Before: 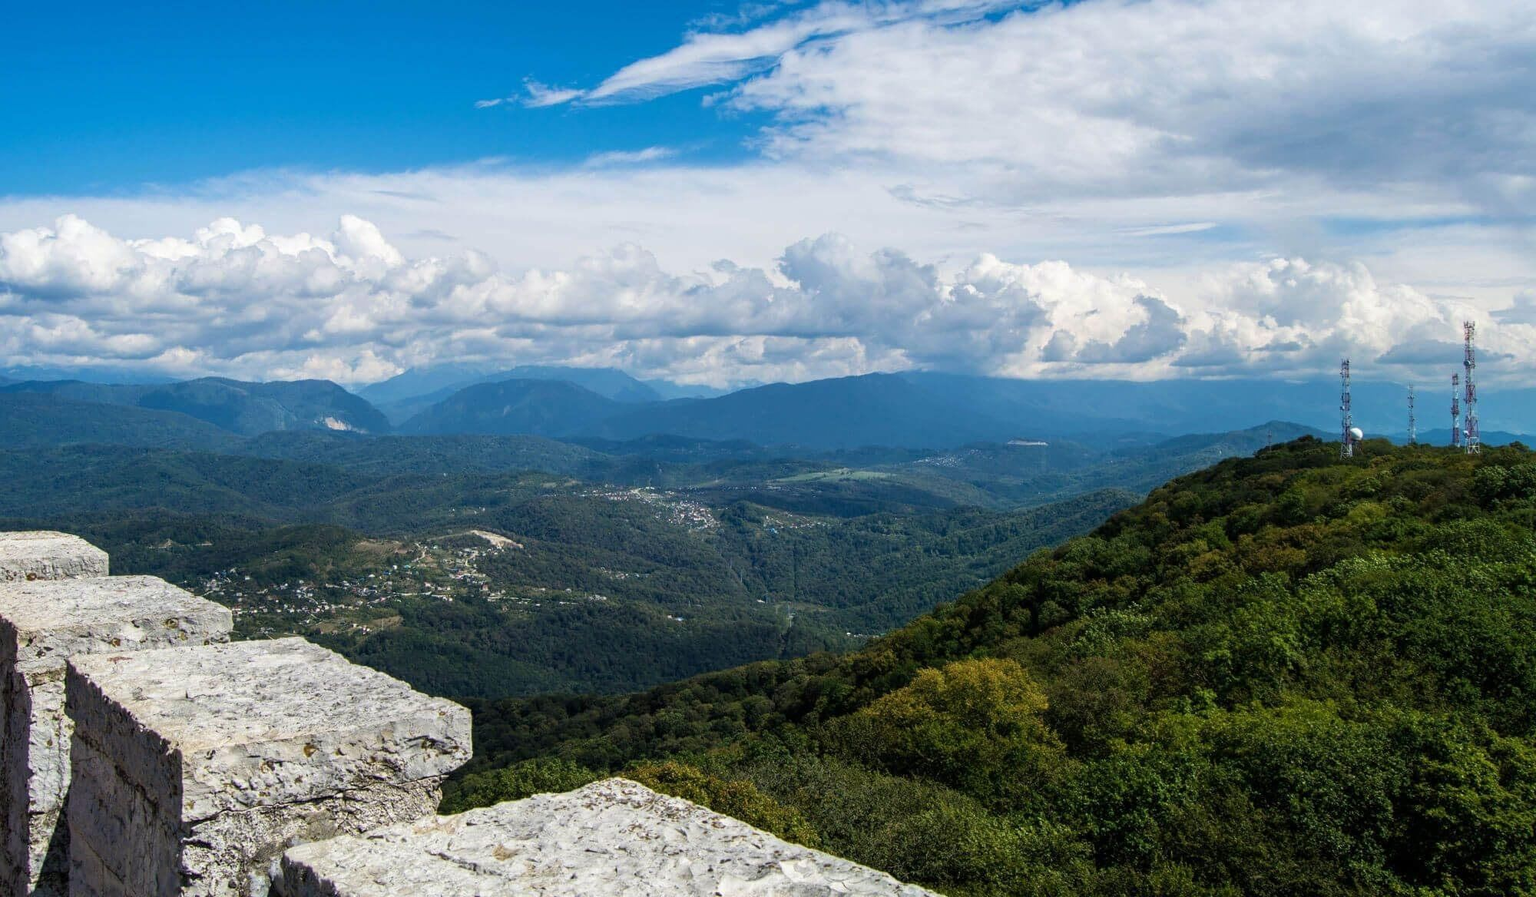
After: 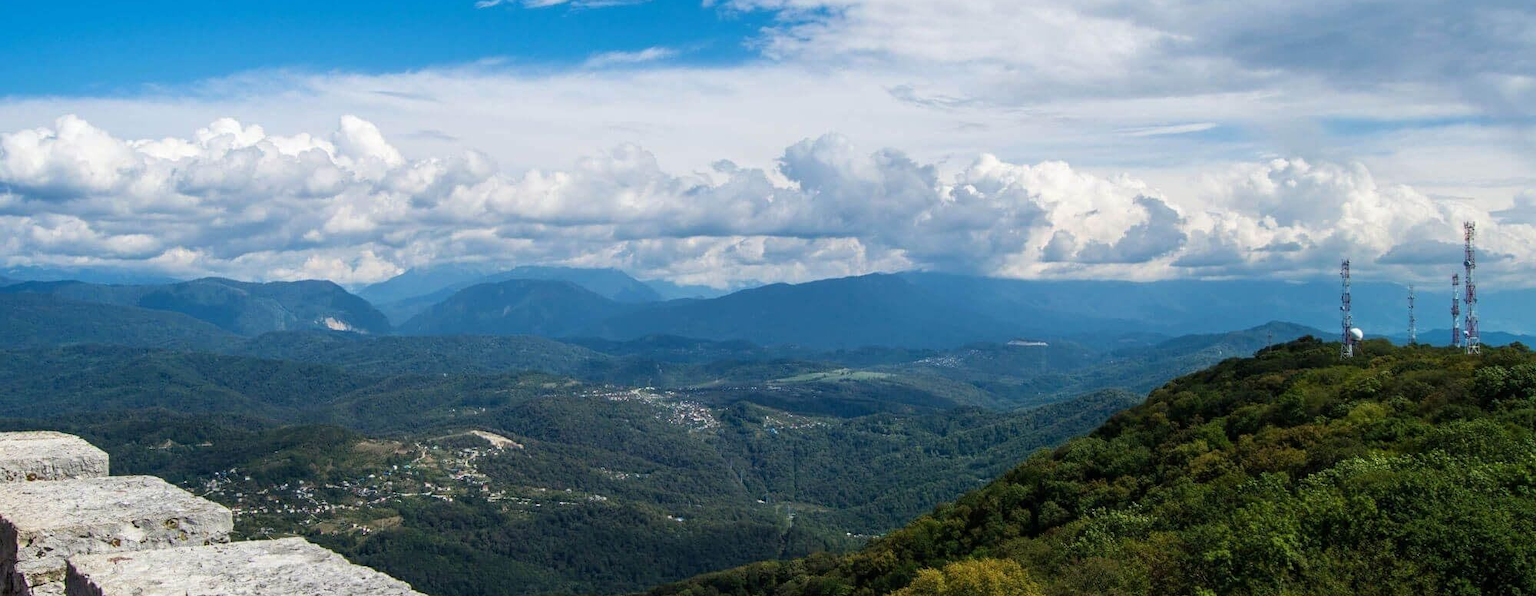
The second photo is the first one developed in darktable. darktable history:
crop: top 11.164%, bottom 22.293%
